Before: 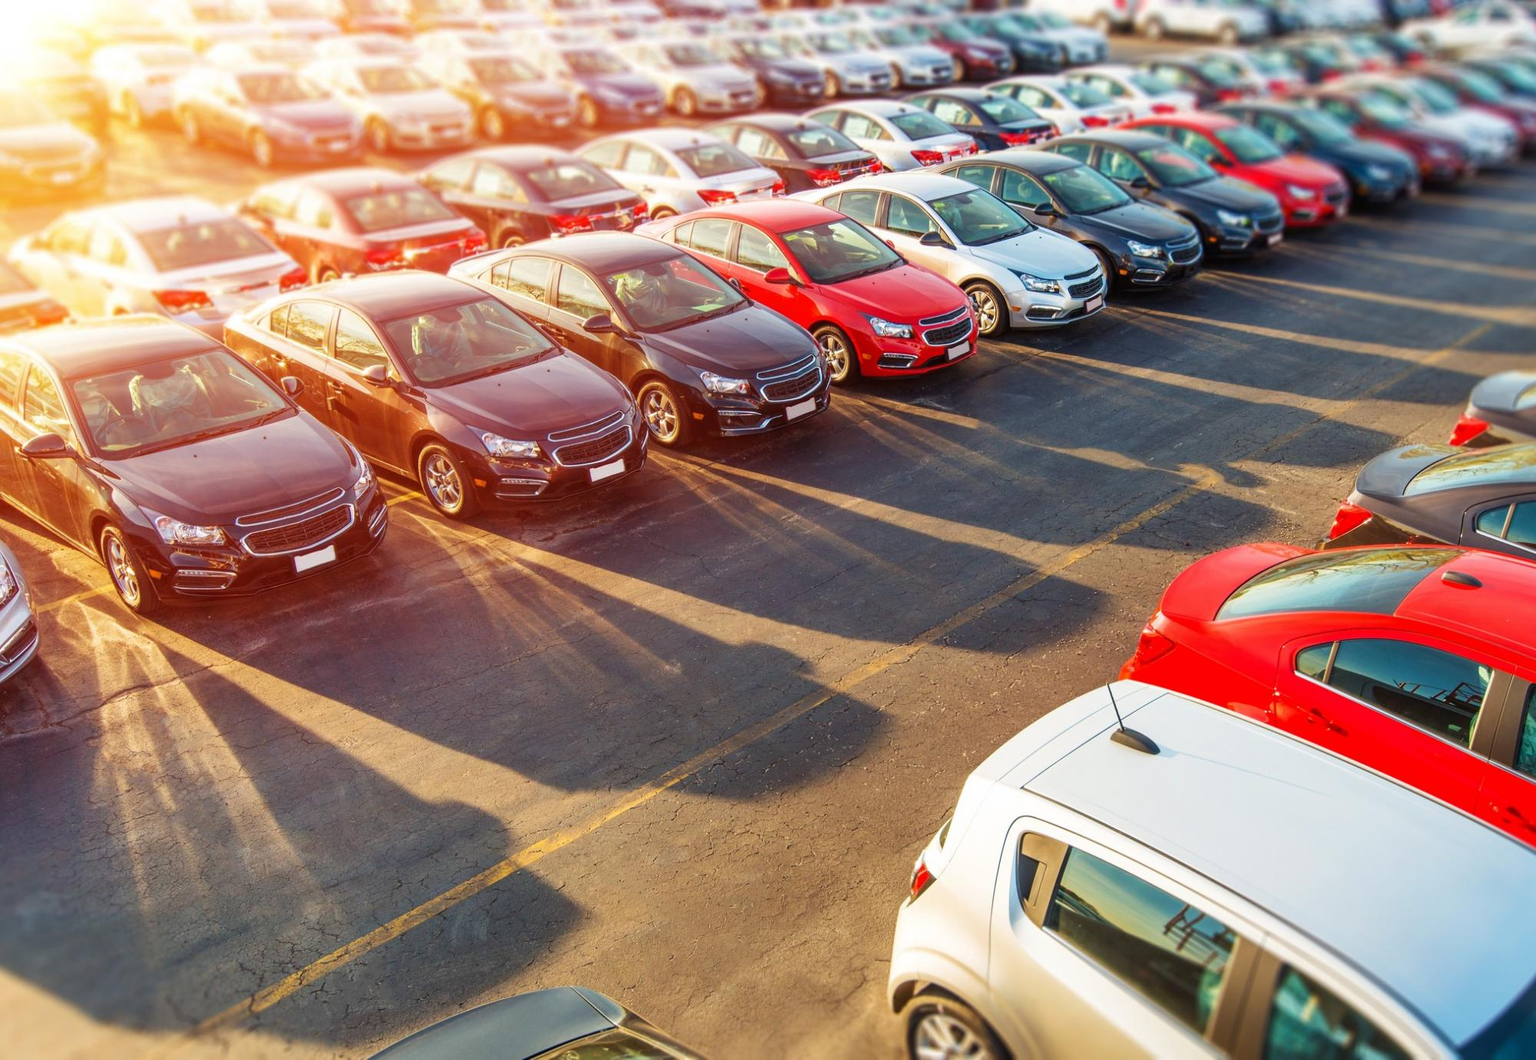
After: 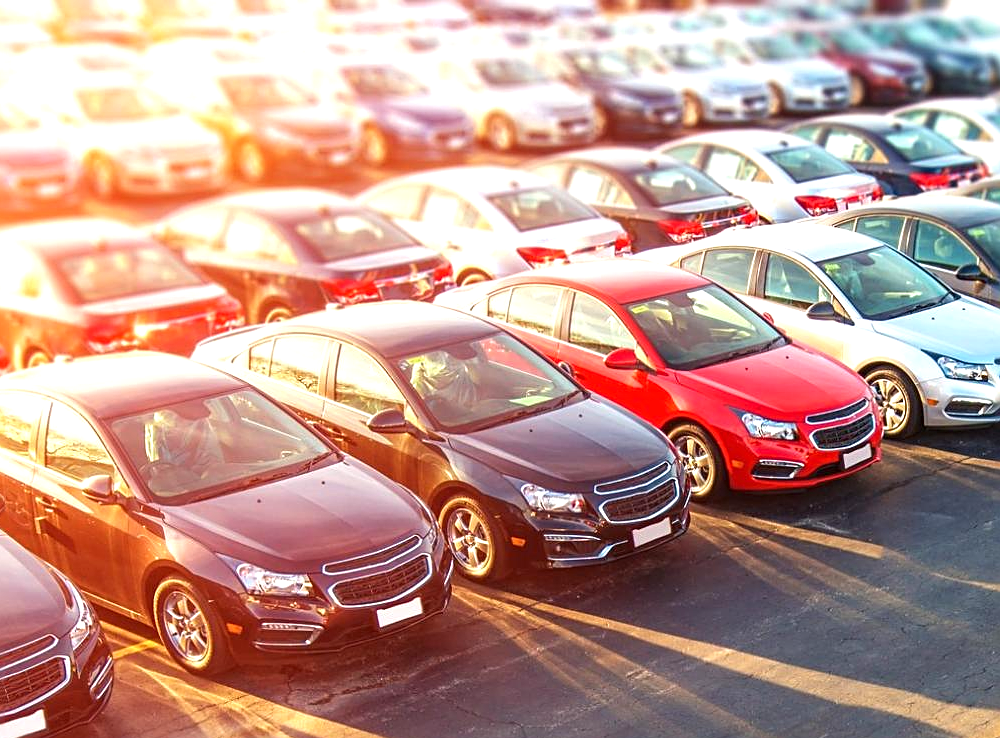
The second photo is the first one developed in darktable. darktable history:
sharpen: on, module defaults
exposure: exposure 0.6 EV, compensate highlight preservation false
crop: left 19.556%, right 30.401%, bottom 46.458%
